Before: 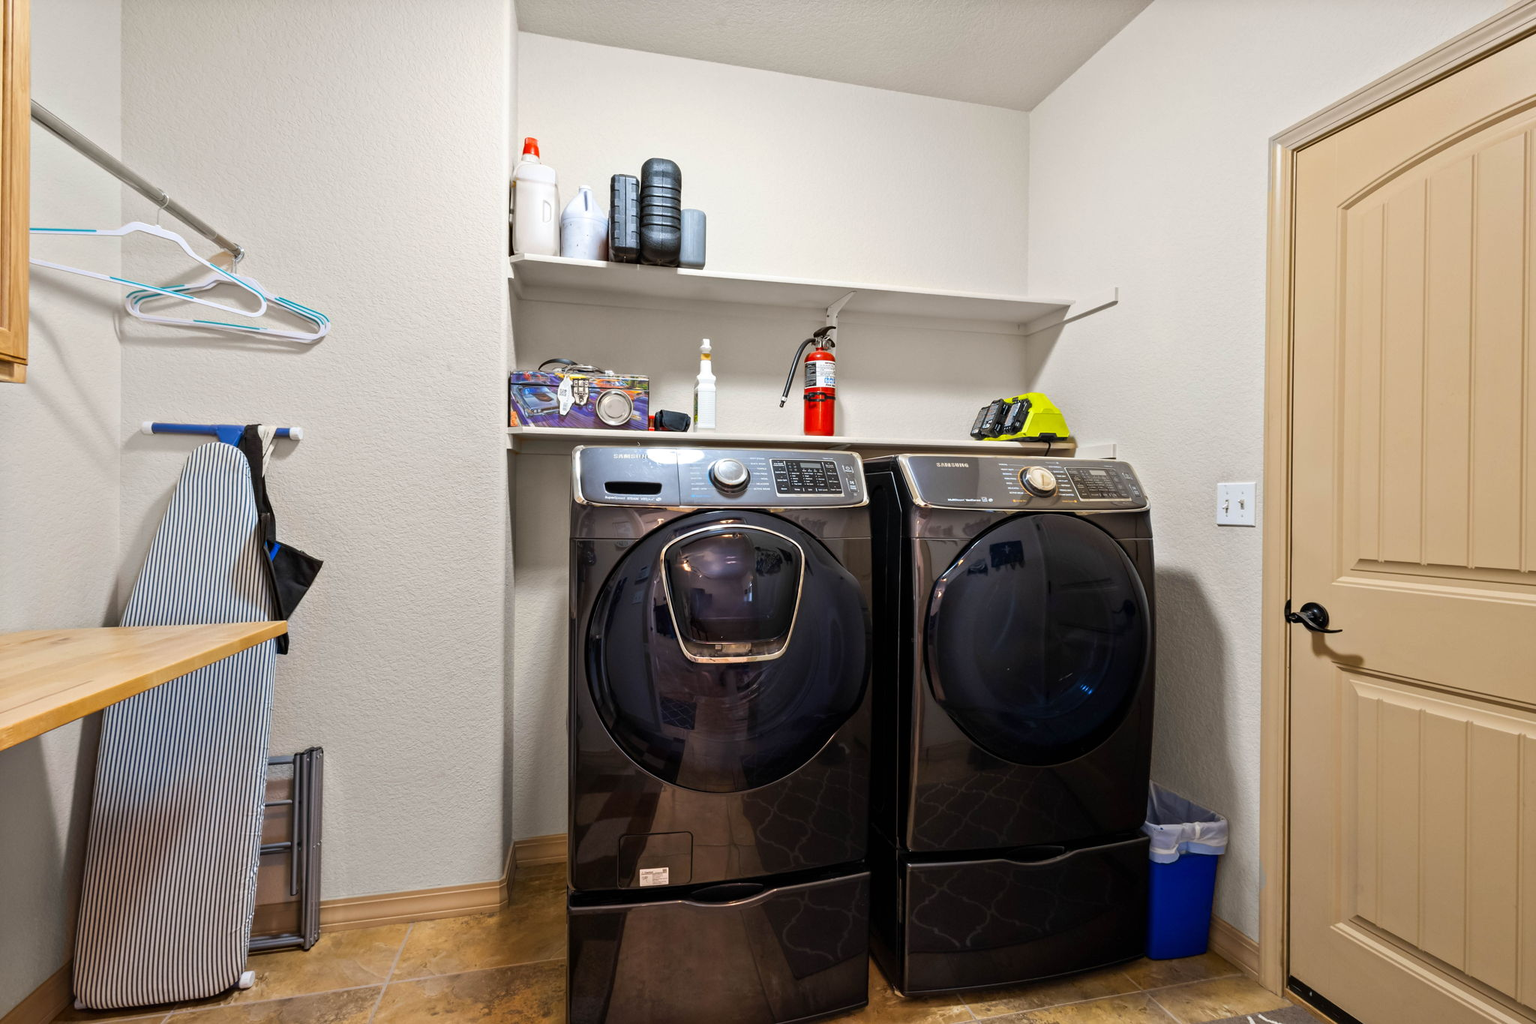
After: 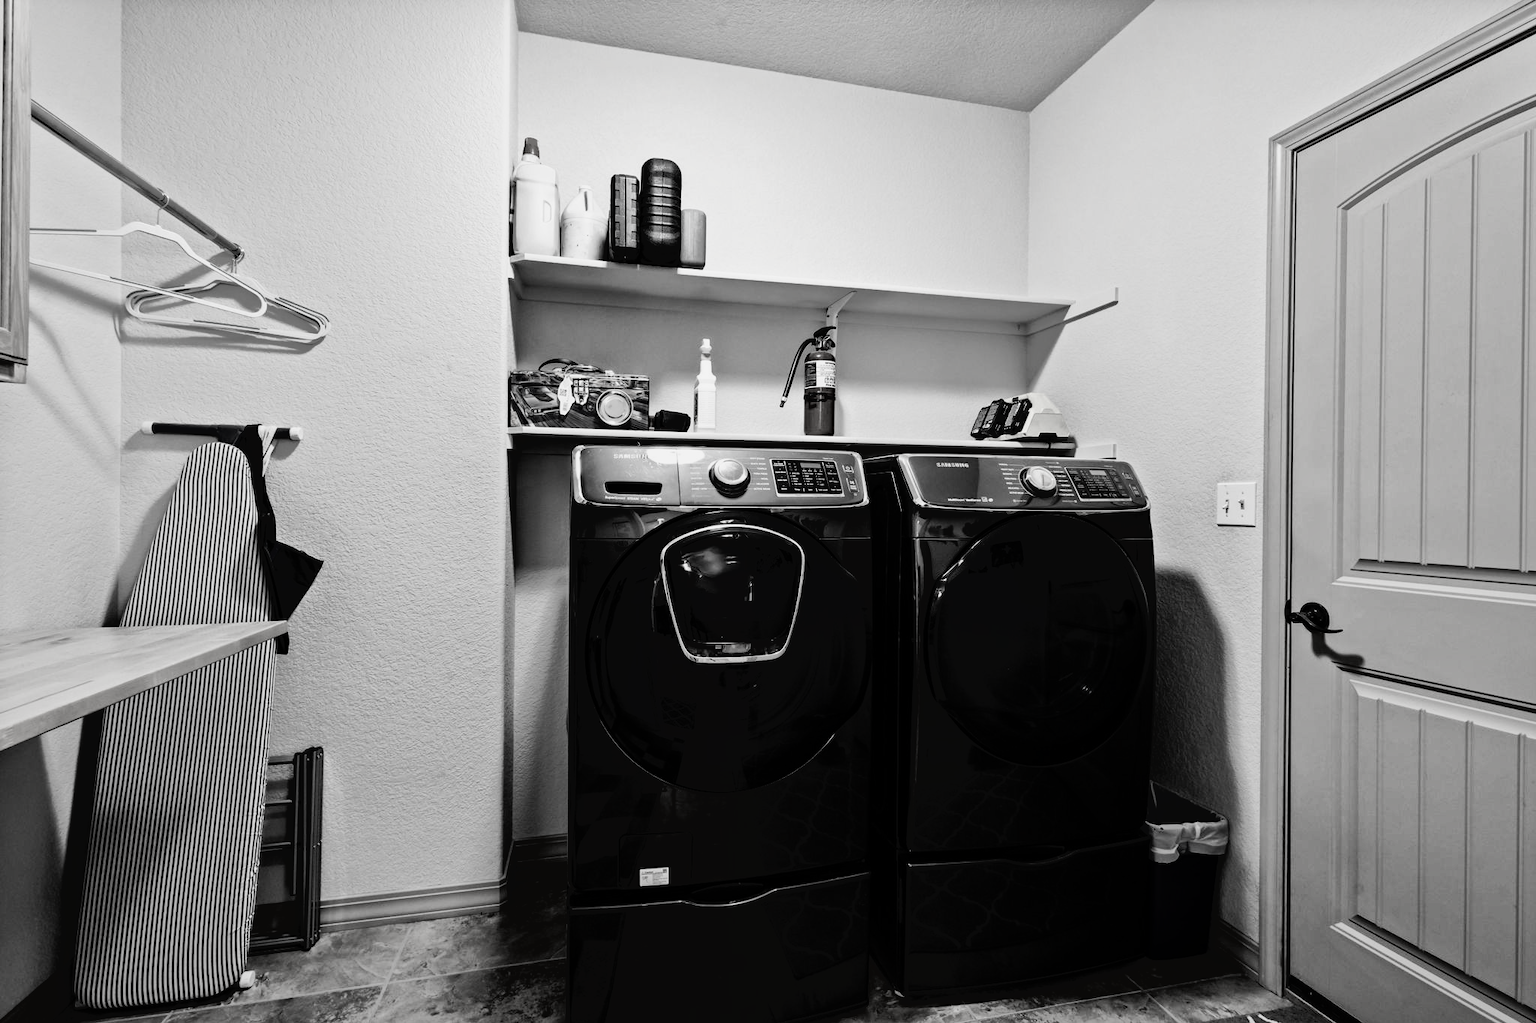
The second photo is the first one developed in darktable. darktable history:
tone equalizer: mask exposure compensation -0.498 EV
base curve: curves: ch0 [(0, 0) (0.04, 0.03) (0.133, 0.232) (0.448, 0.748) (0.843, 0.968) (1, 1)]
contrast brightness saturation: contrast -0.03, brightness -0.599, saturation -0.992
color balance rgb: perceptual saturation grading › global saturation 35.141%, perceptual saturation grading › highlights -29.807%, perceptual saturation grading › shadows 35.436%, global vibrance 20%
velvia: strength 14.59%
tone curve: curves: ch0 [(0, 0) (0.003, 0.016) (0.011, 0.016) (0.025, 0.016) (0.044, 0.016) (0.069, 0.016) (0.1, 0.026) (0.136, 0.047) (0.177, 0.088) (0.224, 0.14) (0.277, 0.2) (0.335, 0.276) (0.399, 0.37) (0.468, 0.47) (0.543, 0.583) (0.623, 0.698) (0.709, 0.779) (0.801, 0.858) (0.898, 0.929) (1, 1)], color space Lab, independent channels, preserve colors none
shadows and highlights: shadows 40.22, highlights -59.68
